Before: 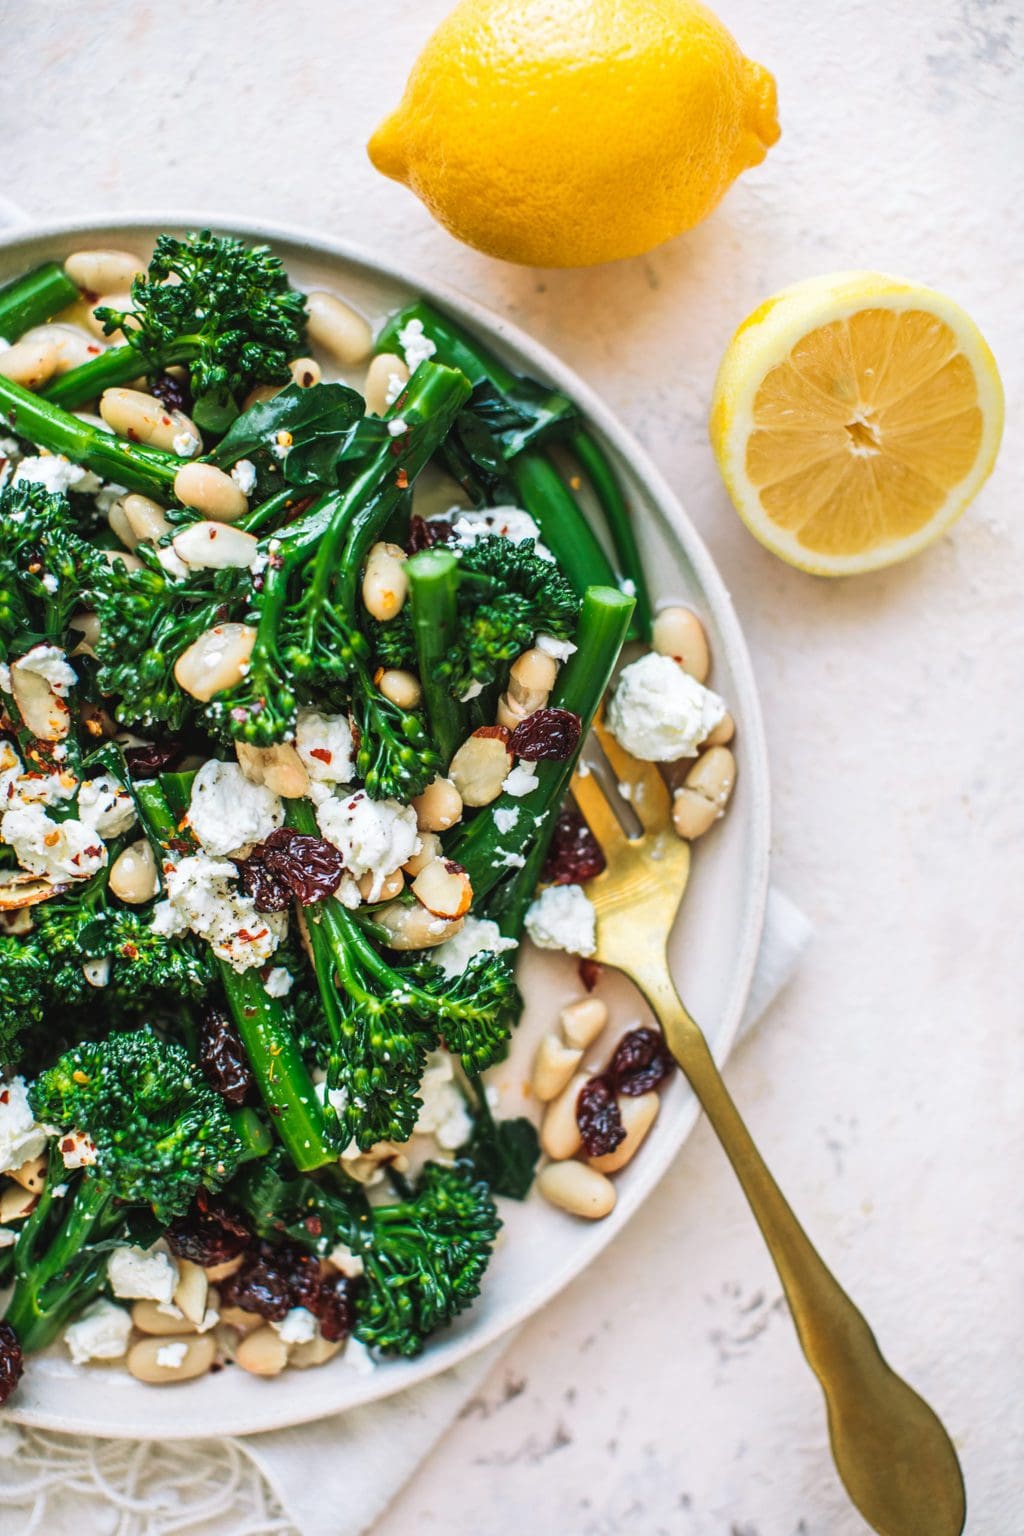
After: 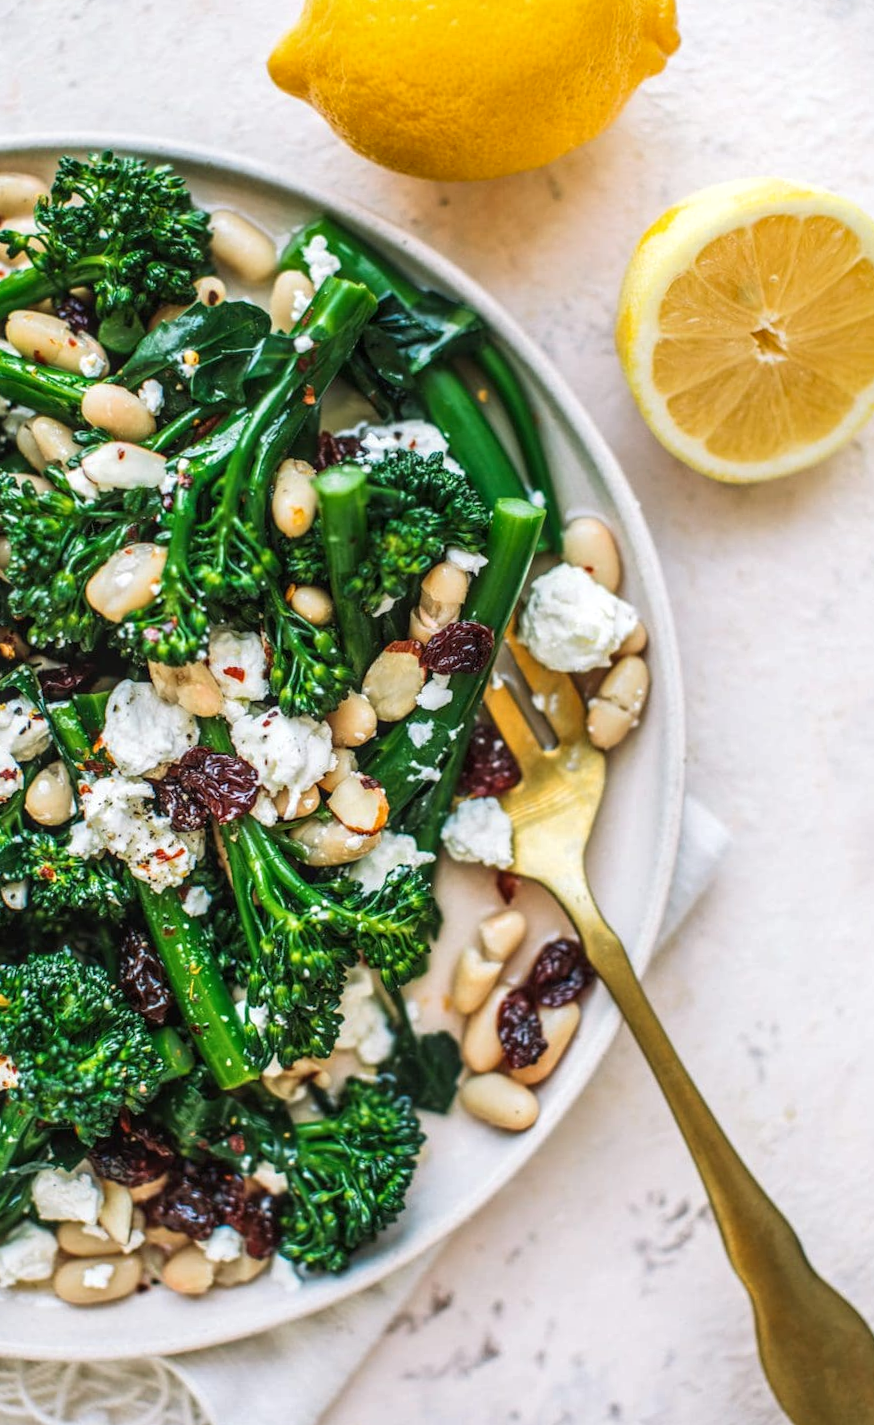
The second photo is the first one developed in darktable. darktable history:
crop: left 9.807%, top 6.259%, right 7.334%, bottom 2.177%
local contrast: on, module defaults
rotate and perspective: rotation -1.24°, automatic cropping off
